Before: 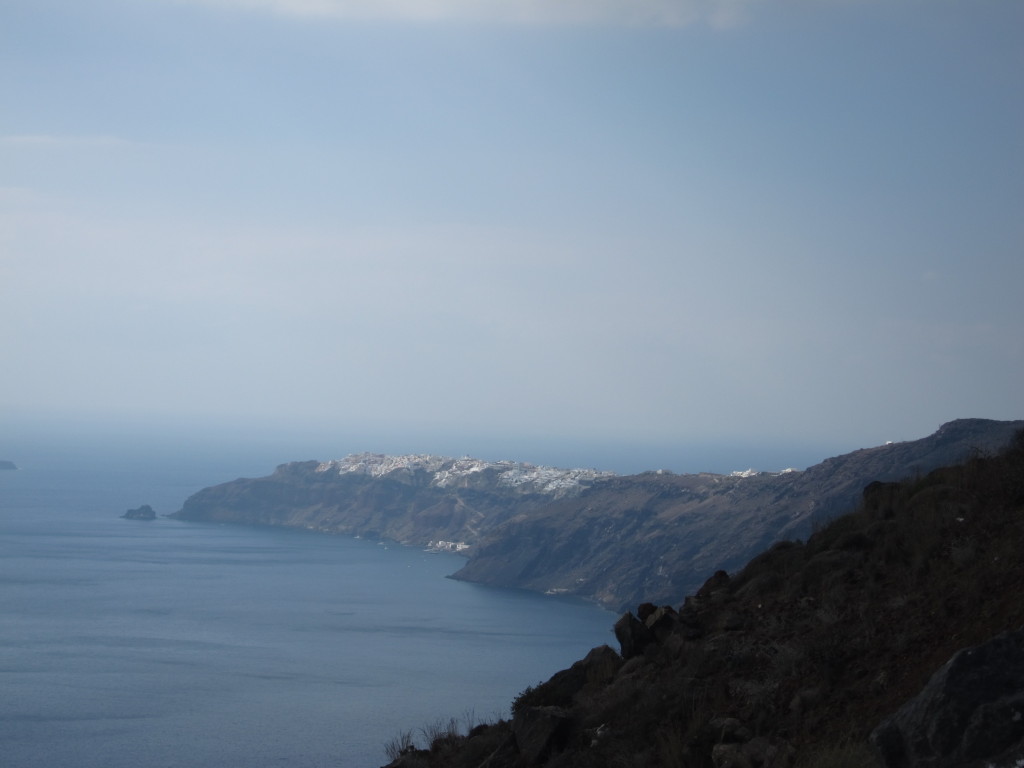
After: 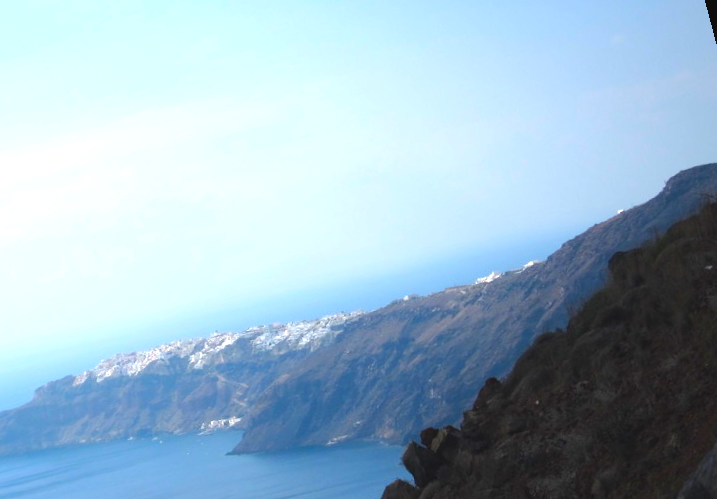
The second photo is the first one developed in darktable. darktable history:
rotate and perspective: rotation -14.8°, crop left 0.1, crop right 0.903, crop top 0.25, crop bottom 0.748
crop and rotate: left 24.6%
exposure: black level correction -0.002, exposure 1.115 EV, compensate highlight preservation false
contrast brightness saturation: saturation 0.5
